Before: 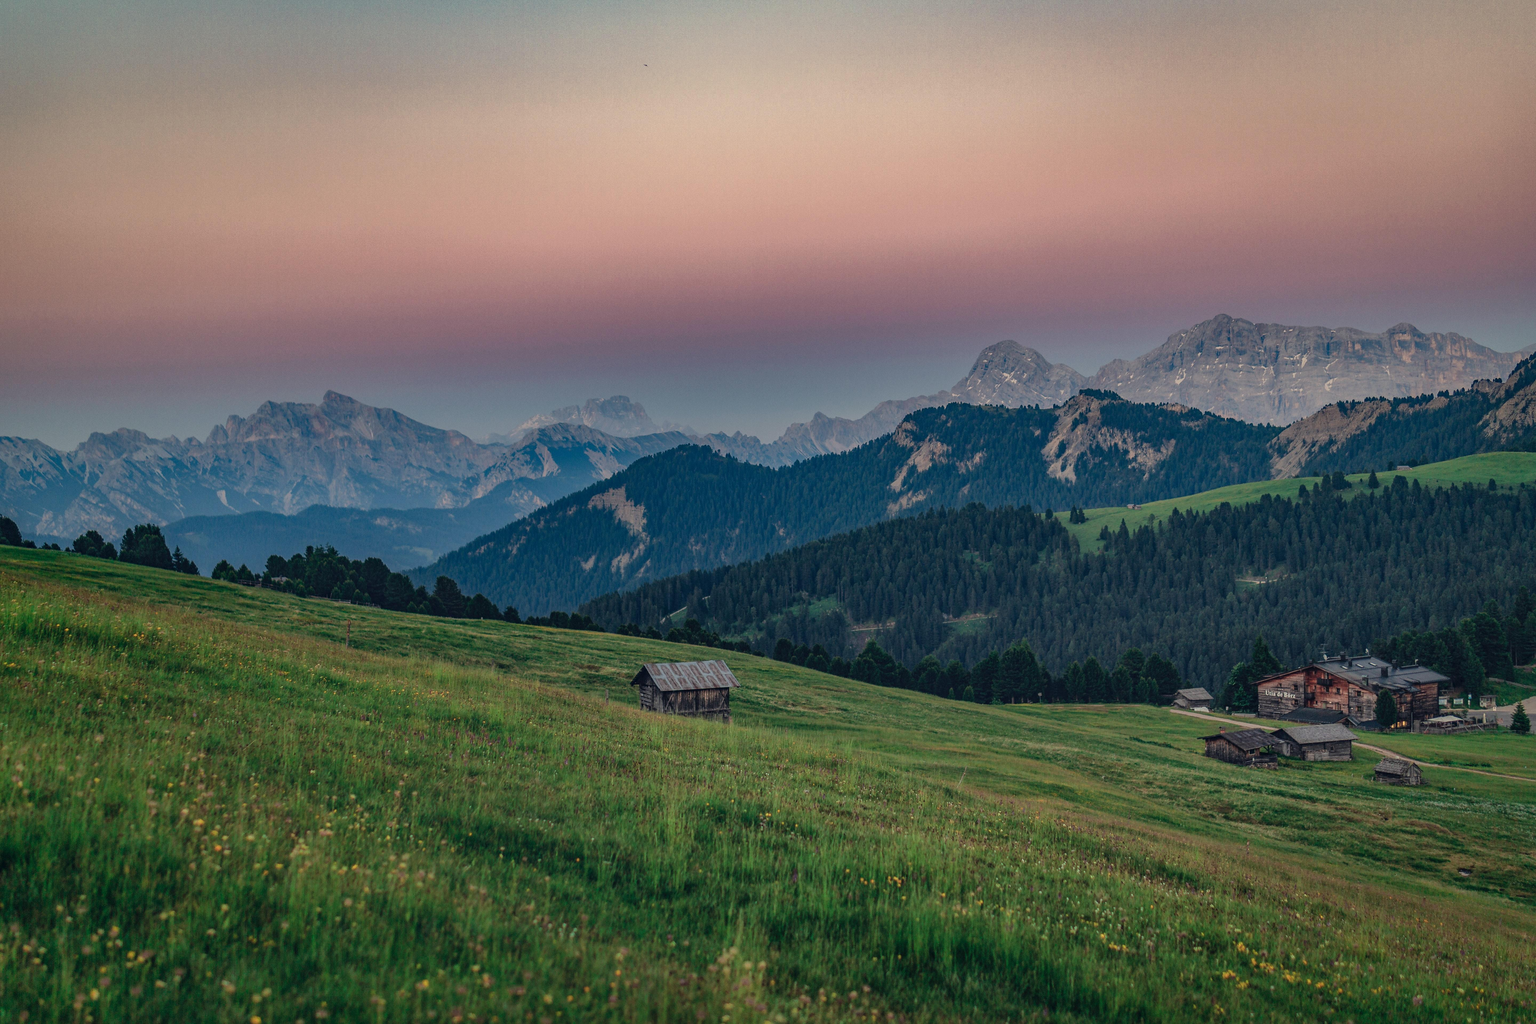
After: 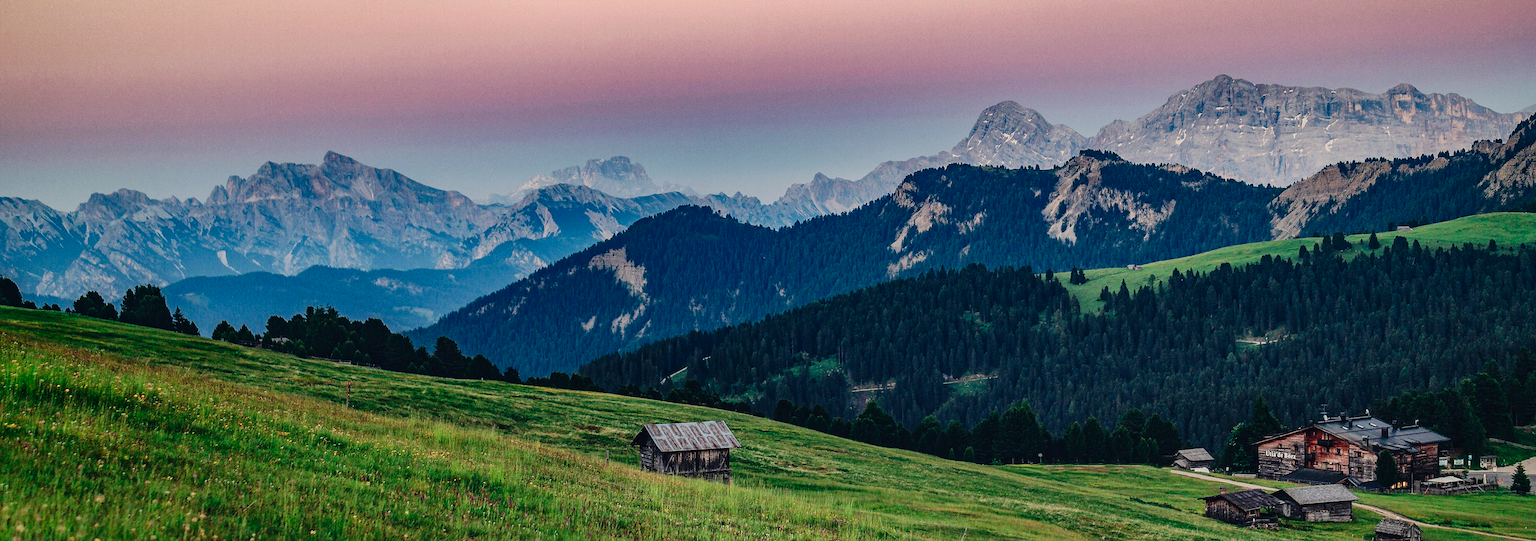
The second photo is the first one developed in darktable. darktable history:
sharpen: on, module defaults
crop and rotate: top 23.412%, bottom 23.665%
tone curve: curves: ch0 [(0, 0) (0.003, 0.013) (0.011, 0.016) (0.025, 0.023) (0.044, 0.036) (0.069, 0.051) (0.1, 0.076) (0.136, 0.107) (0.177, 0.145) (0.224, 0.186) (0.277, 0.246) (0.335, 0.311) (0.399, 0.378) (0.468, 0.462) (0.543, 0.548) (0.623, 0.636) (0.709, 0.728) (0.801, 0.816) (0.898, 0.9) (1, 1)], color space Lab, independent channels, preserve colors none
base curve: curves: ch0 [(0, 0) (0.036, 0.025) (0.121, 0.166) (0.206, 0.329) (0.605, 0.79) (1, 1)], preserve colors none
